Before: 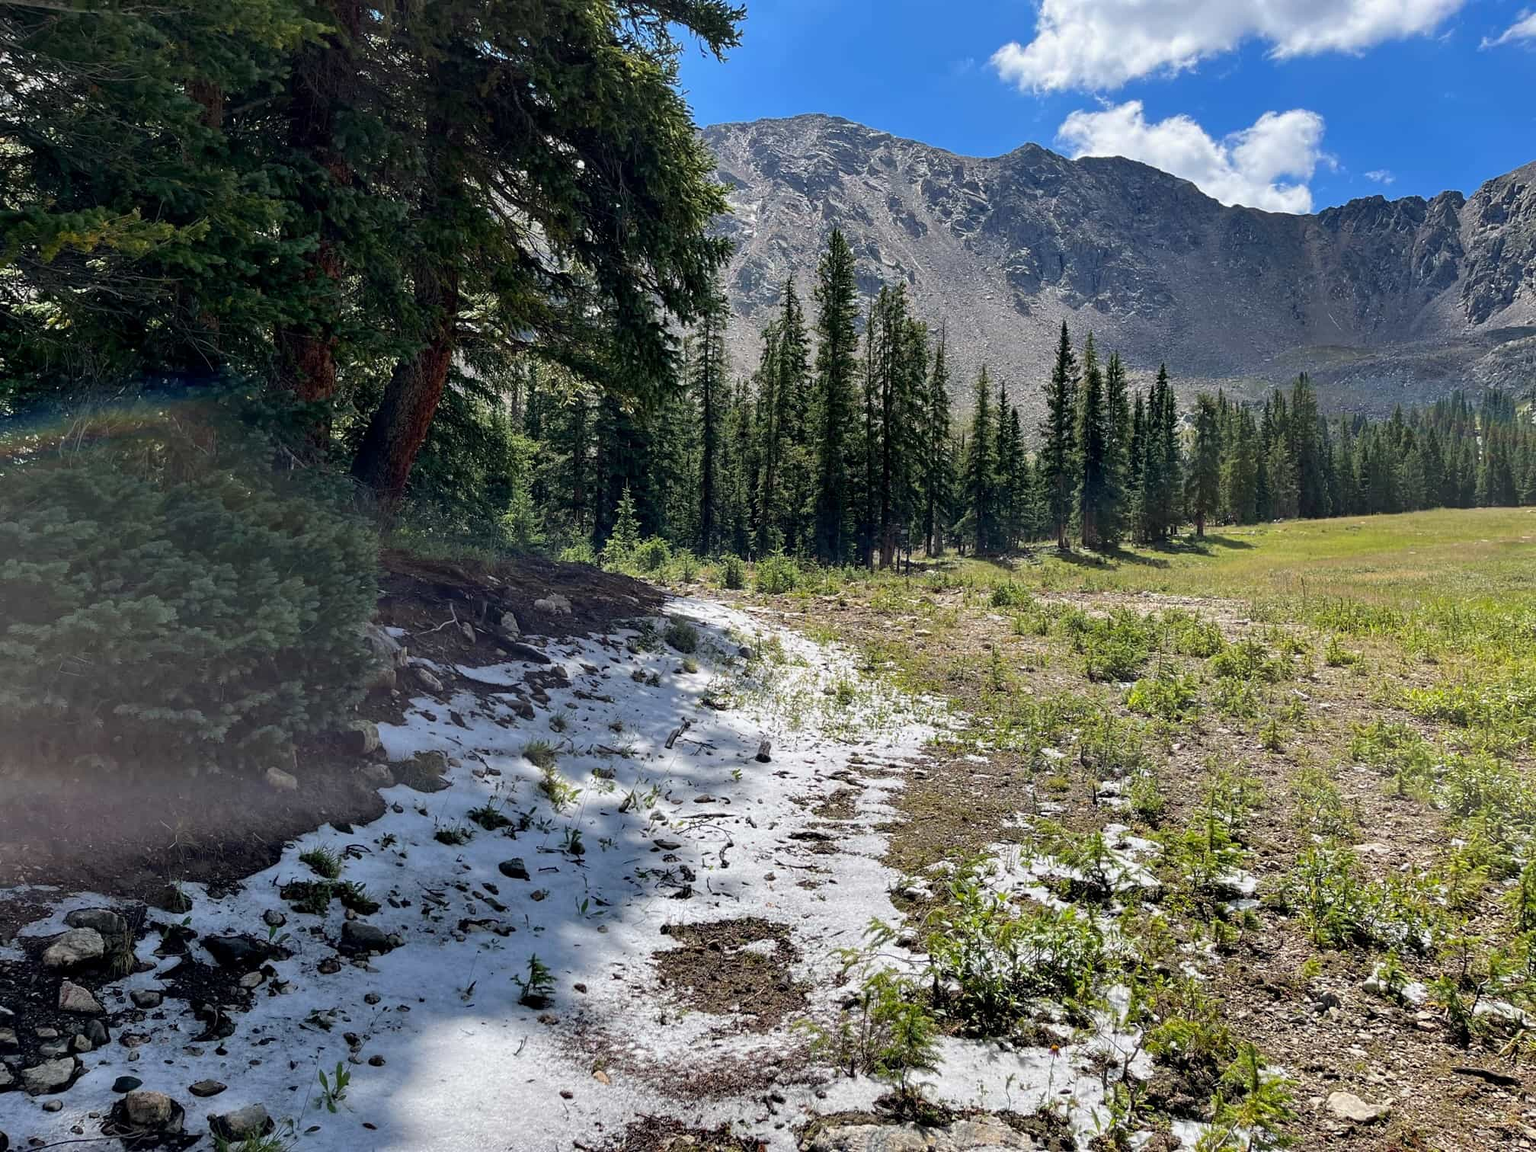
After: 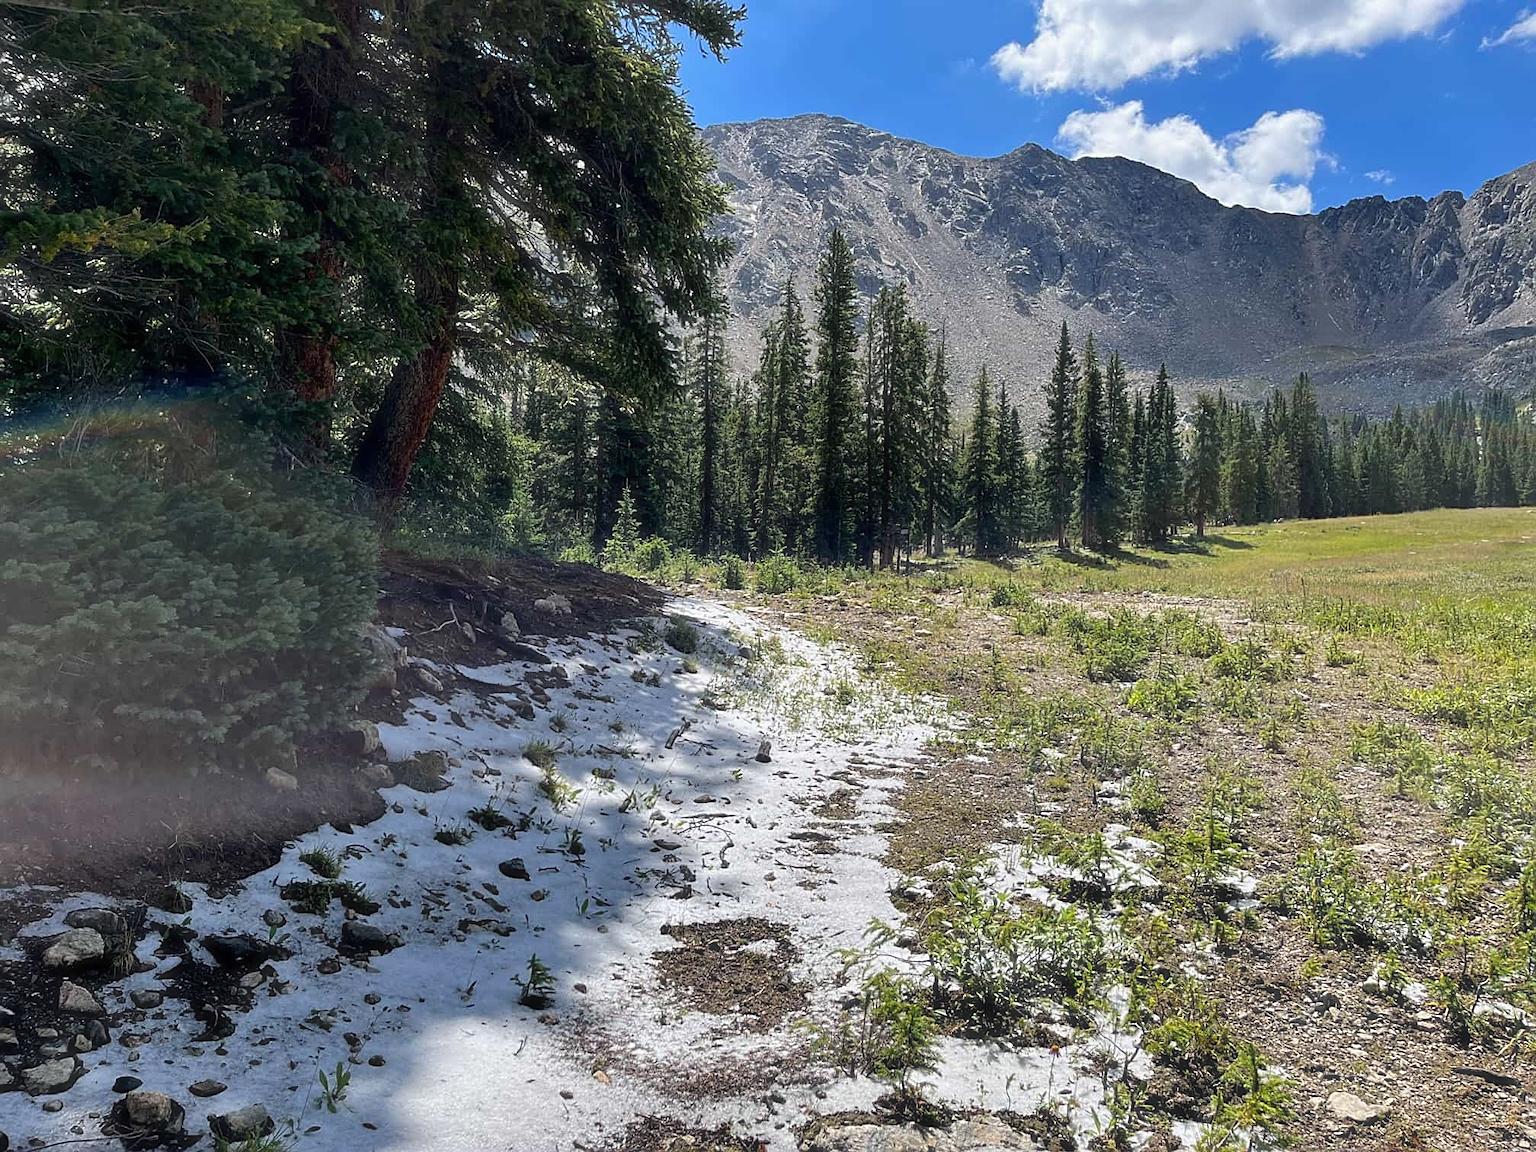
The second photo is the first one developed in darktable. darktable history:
haze removal: strength -0.1, adaptive false
sharpen: on, module defaults
color balance rgb: global vibrance 10%
